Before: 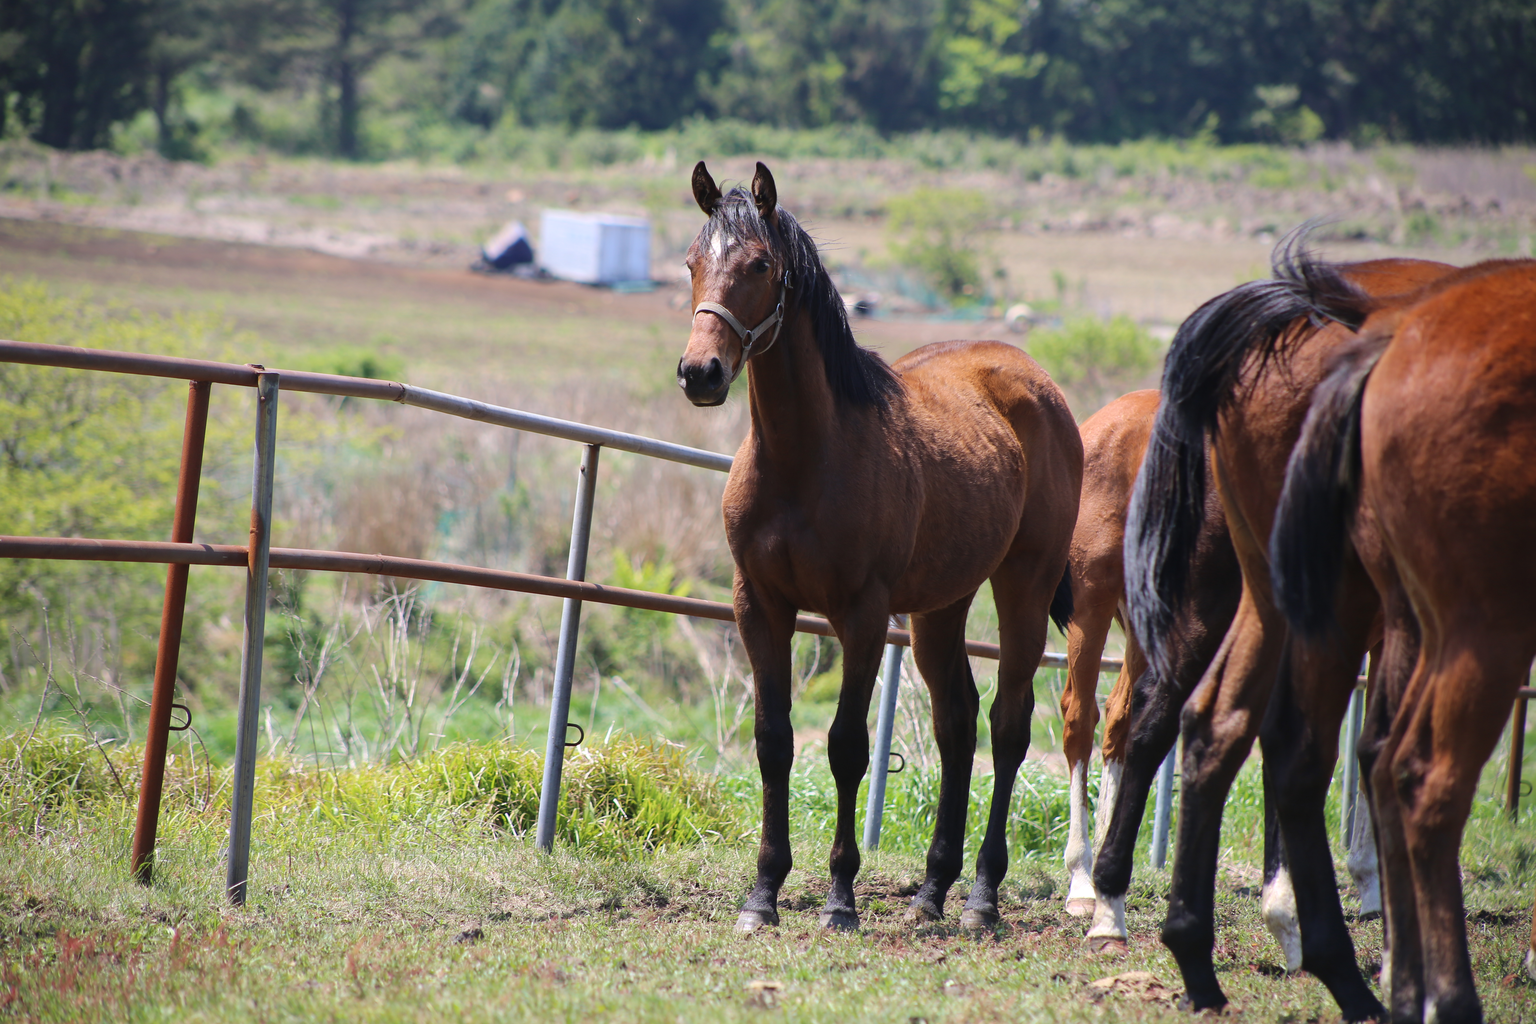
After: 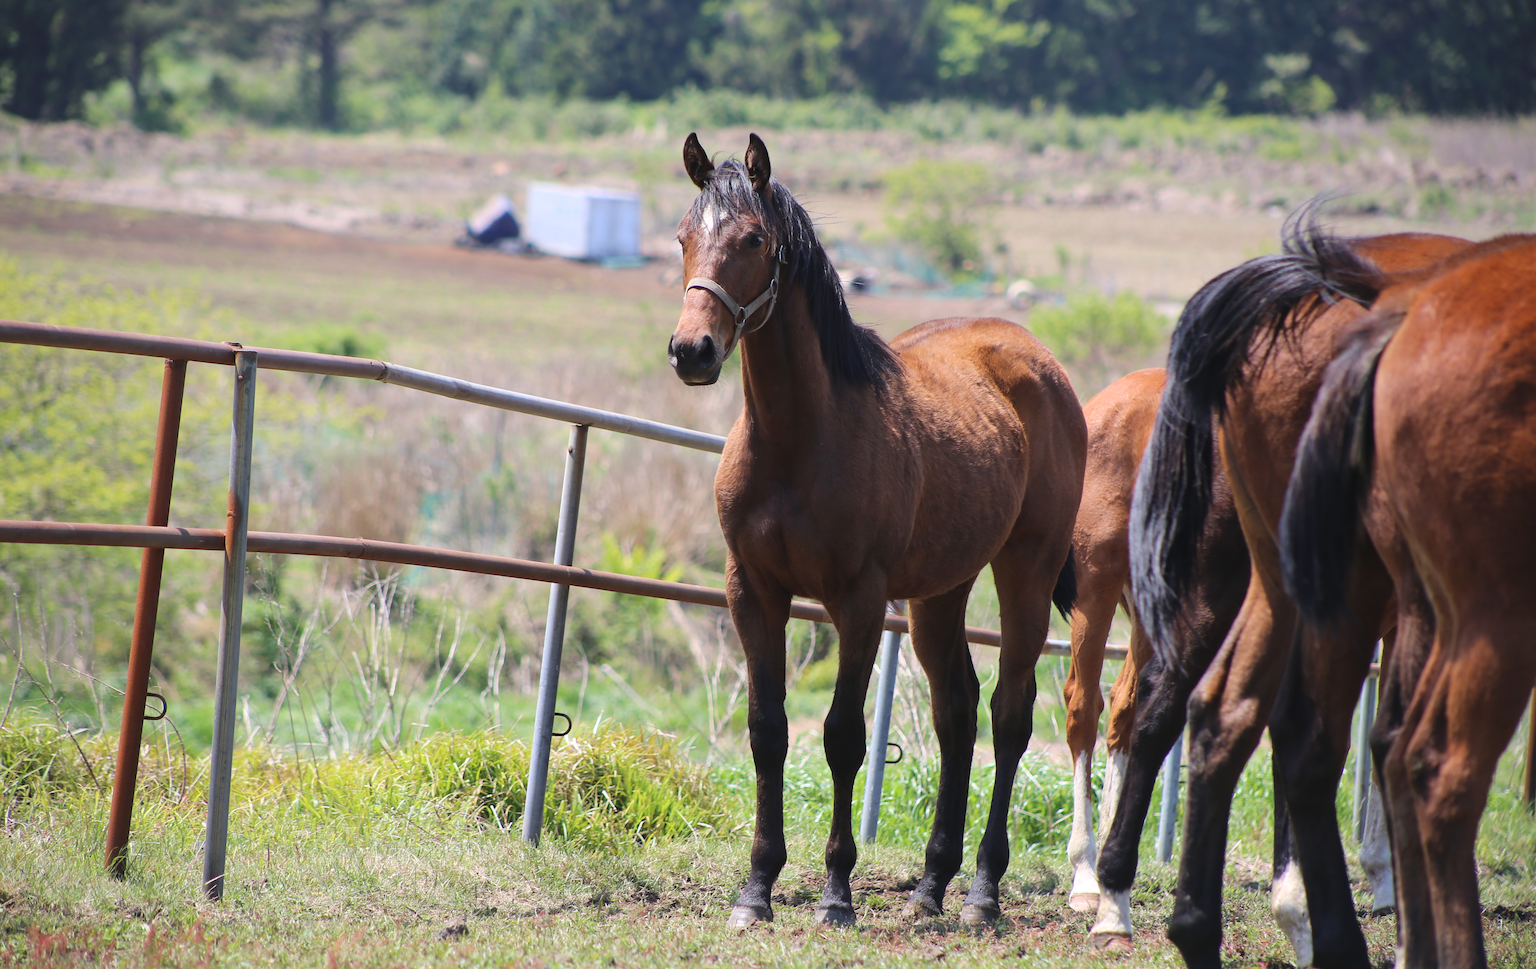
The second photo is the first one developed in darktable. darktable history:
crop: left 1.964%, top 3.251%, right 1.122%, bottom 4.933%
contrast brightness saturation: contrast 0.05, brightness 0.06, saturation 0.01
